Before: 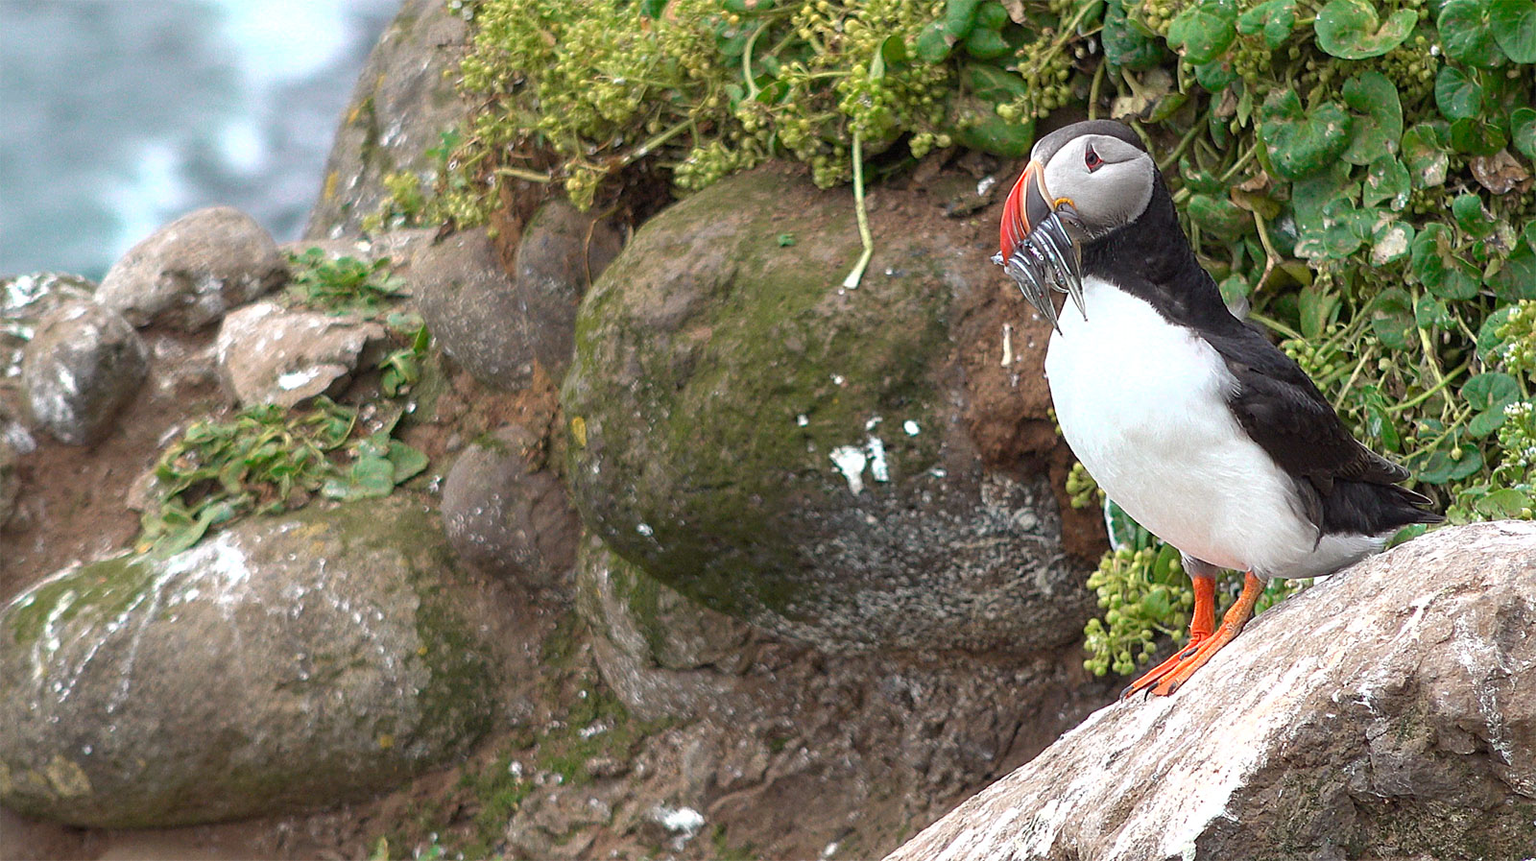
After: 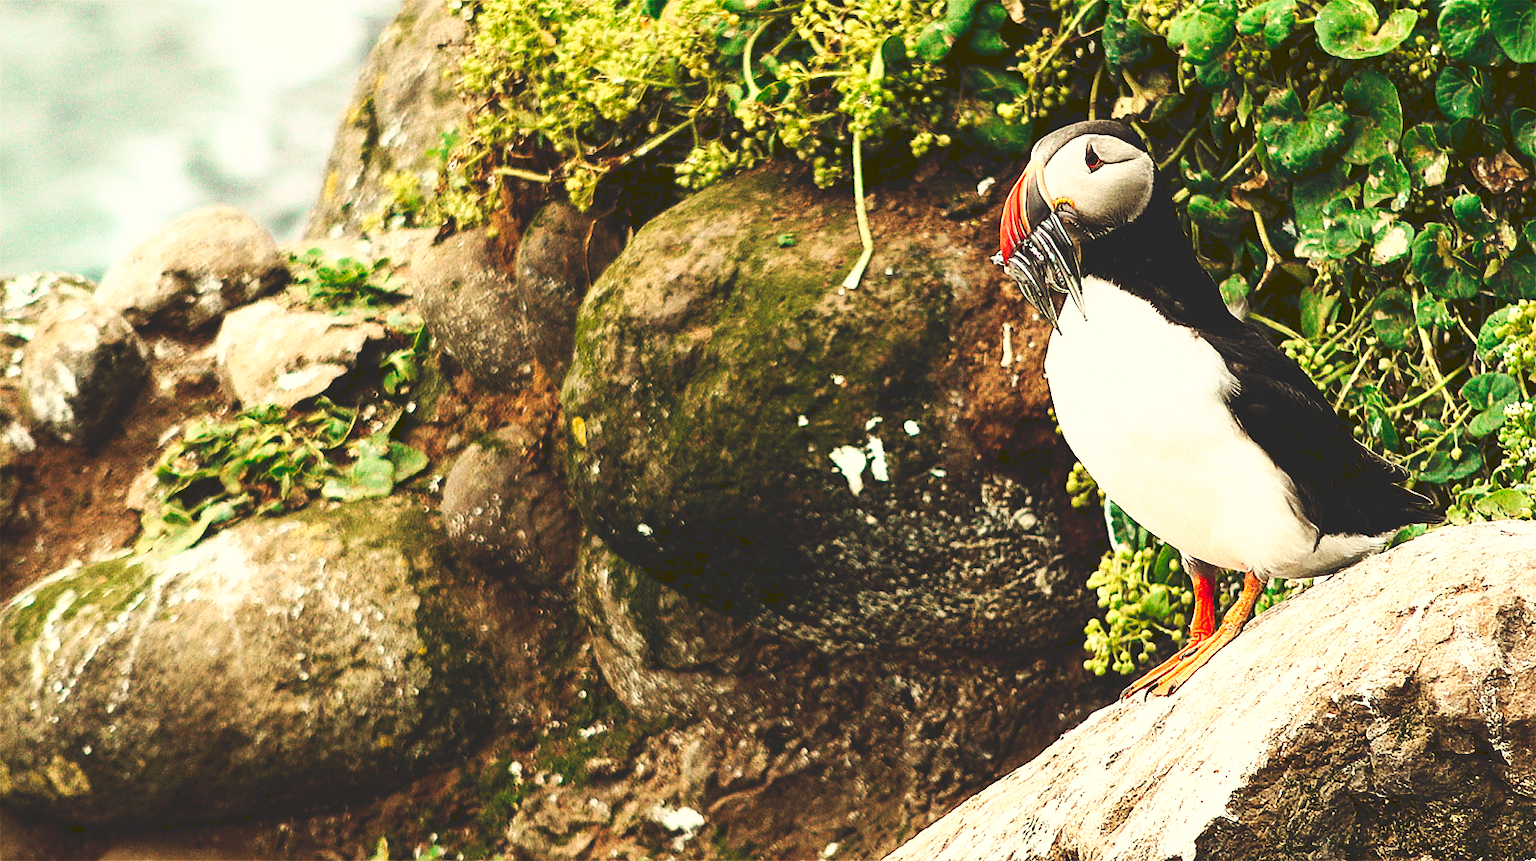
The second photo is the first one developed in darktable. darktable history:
white balance: red 1.08, blue 0.791
contrast brightness saturation: contrast 0.28
tone curve: curves: ch0 [(0, 0) (0.003, 0.156) (0.011, 0.156) (0.025, 0.161) (0.044, 0.161) (0.069, 0.161) (0.1, 0.166) (0.136, 0.168) (0.177, 0.179) (0.224, 0.202) (0.277, 0.241) (0.335, 0.296) (0.399, 0.378) (0.468, 0.484) (0.543, 0.604) (0.623, 0.728) (0.709, 0.822) (0.801, 0.918) (0.898, 0.98) (1, 1)], preserve colors none
